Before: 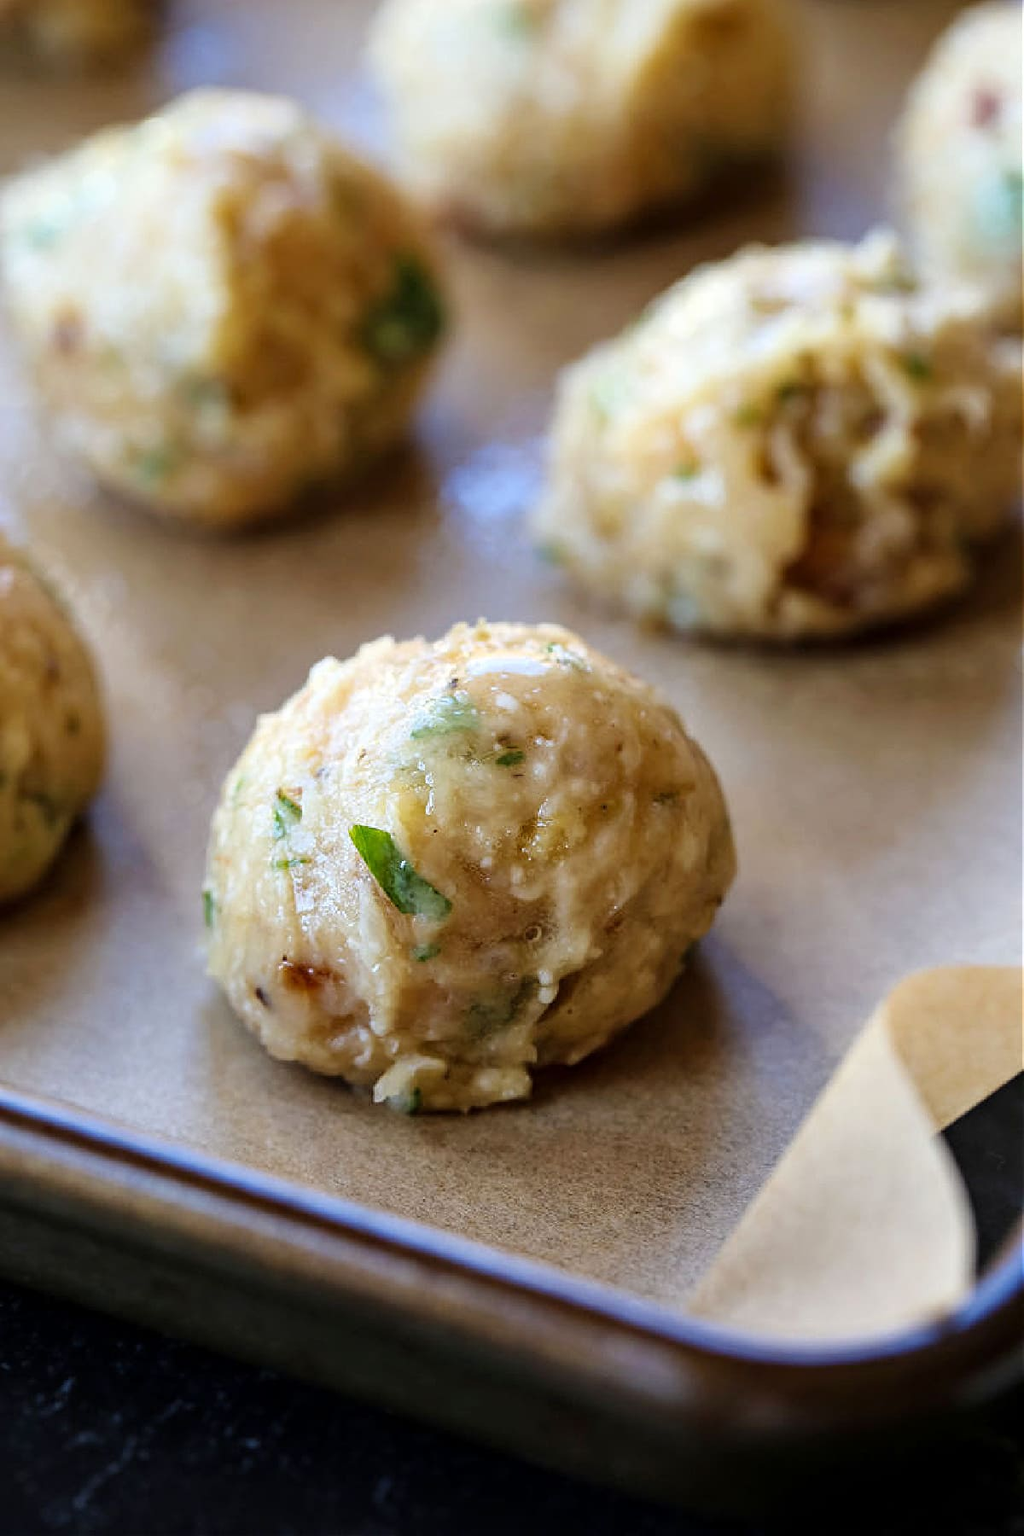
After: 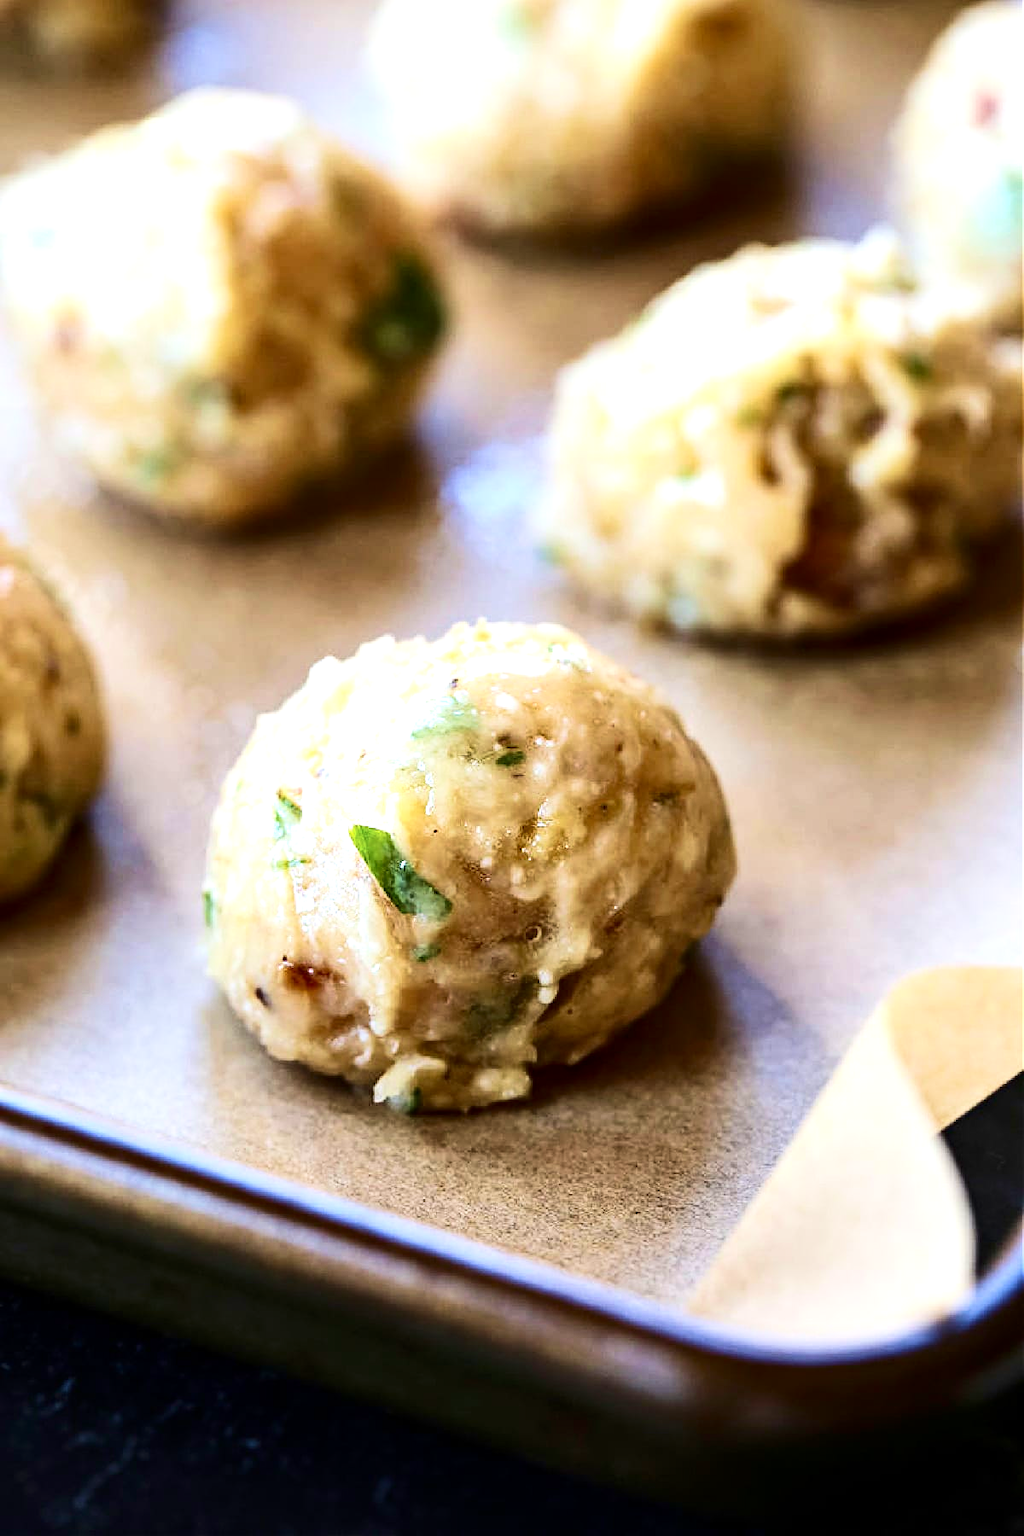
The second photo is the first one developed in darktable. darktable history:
contrast brightness saturation: contrast 0.27
exposure: exposure 0.671 EV, compensate exposure bias true, compensate highlight preservation false
velvia: on, module defaults
